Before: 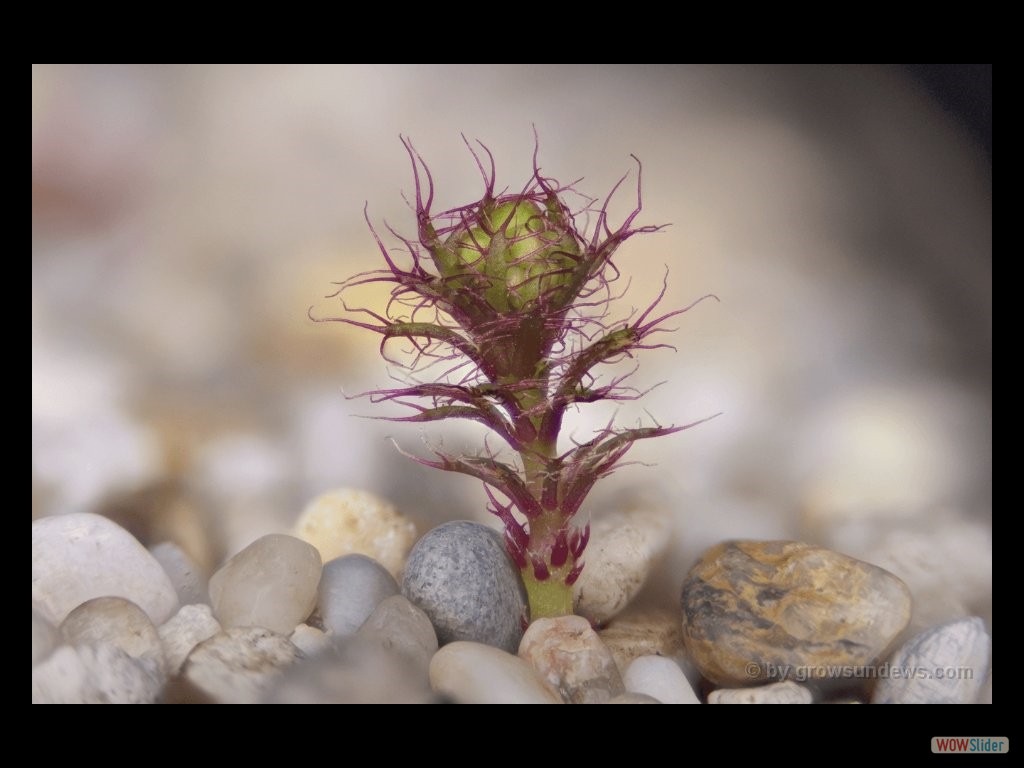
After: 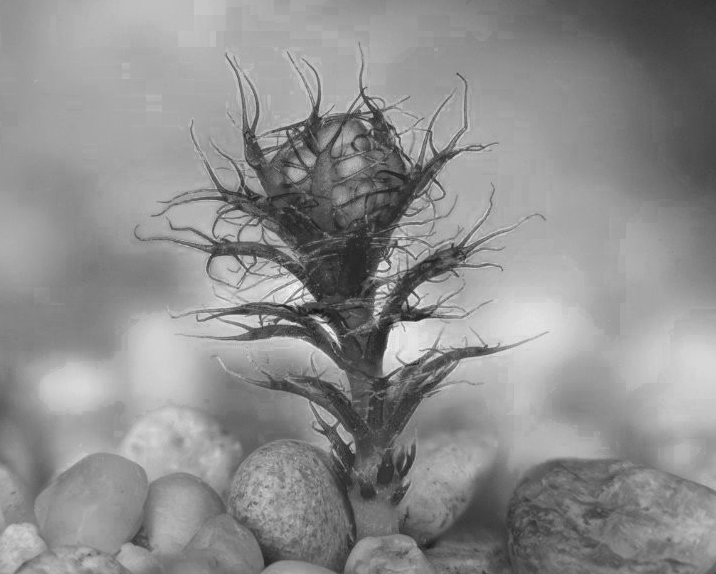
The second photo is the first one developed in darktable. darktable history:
crop and rotate: left 17.046%, top 10.659%, right 12.989%, bottom 14.553%
color zones: curves: ch0 [(0.002, 0.589) (0.107, 0.484) (0.146, 0.249) (0.217, 0.352) (0.309, 0.525) (0.39, 0.404) (0.455, 0.169) (0.597, 0.055) (0.724, 0.212) (0.775, 0.691) (0.869, 0.571) (1, 0.587)]; ch1 [(0, 0) (0.143, 0) (0.286, 0) (0.429, 0) (0.571, 0) (0.714, 0) (0.857, 0)]
local contrast: highlights 100%, shadows 100%, detail 120%, midtone range 0.2
